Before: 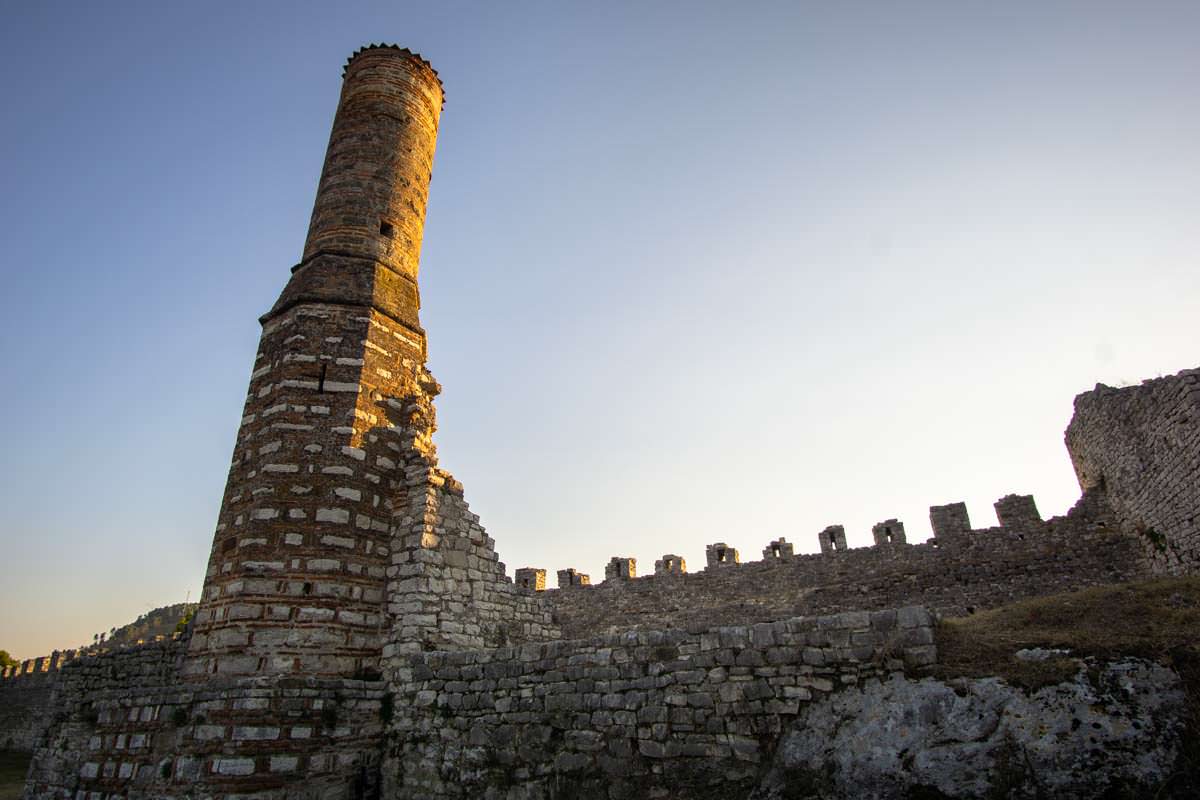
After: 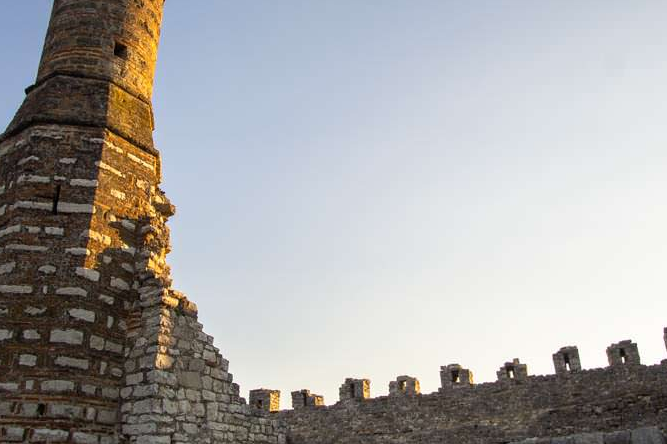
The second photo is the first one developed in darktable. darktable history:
crop and rotate: left 22.173%, top 22.375%, right 22.212%, bottom 22.1%
